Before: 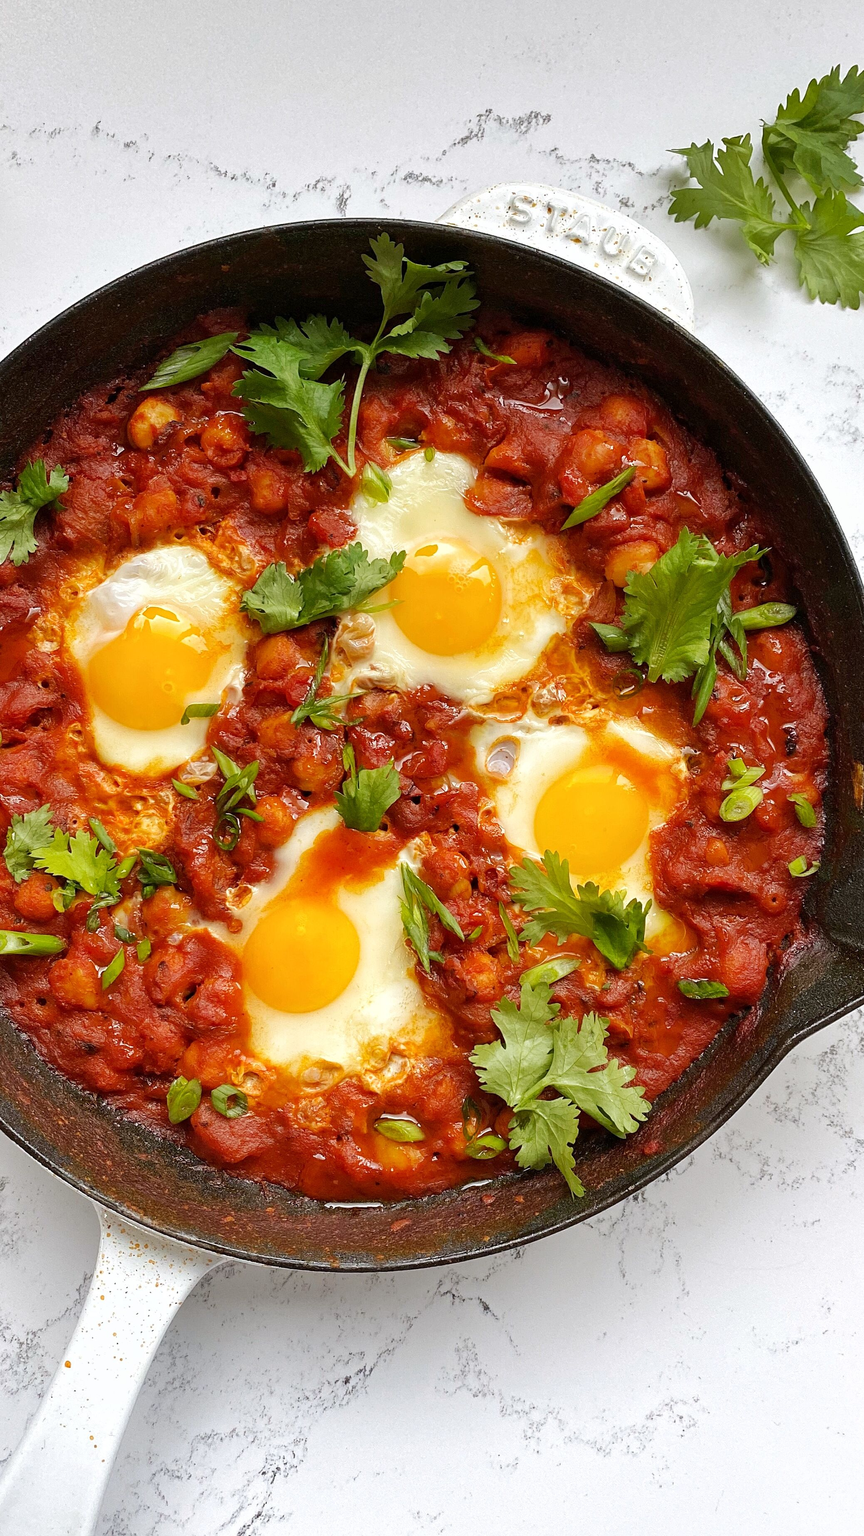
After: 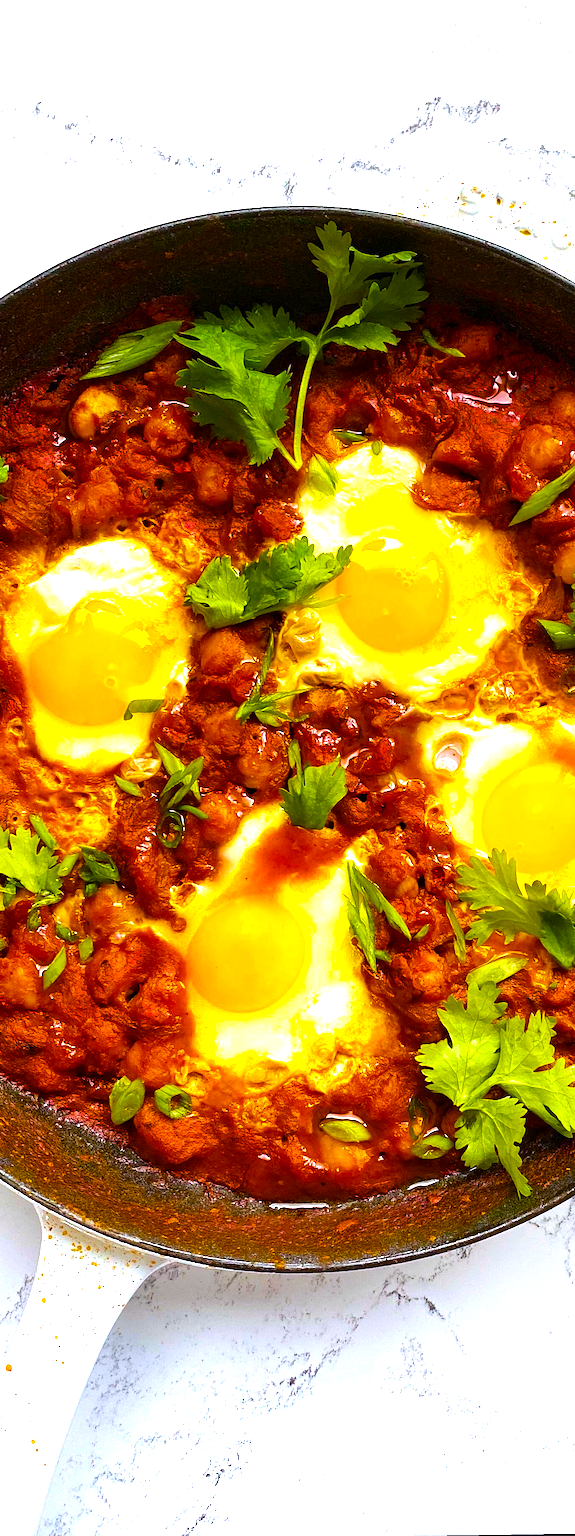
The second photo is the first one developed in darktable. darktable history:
crop and rotate: left 6.617%, right 26.717%
rotate and perspective: rotation 0.174°, lens shift (vertical) 0.013, lens shift (horizontal) 0.019, shear 0.001, automatic cropping original format, crop left 0.007, crop right 0.991, crop top 0.016, crop bottom 0.997
tone equalizer: on, module defaults
color balance rgb: linear chroma grading › global chroma 20%, perceptual saturation grading › global saturation 65%, perceptual saturation grading › highlights 50%, perceptual saturation grading › shadows 30%, perceptual brilliance grading › global brilliance 12%, perceptual brilliance grading › highlights 15%, global vibrance 20%
white balance: red 0.983, blue 1.036
